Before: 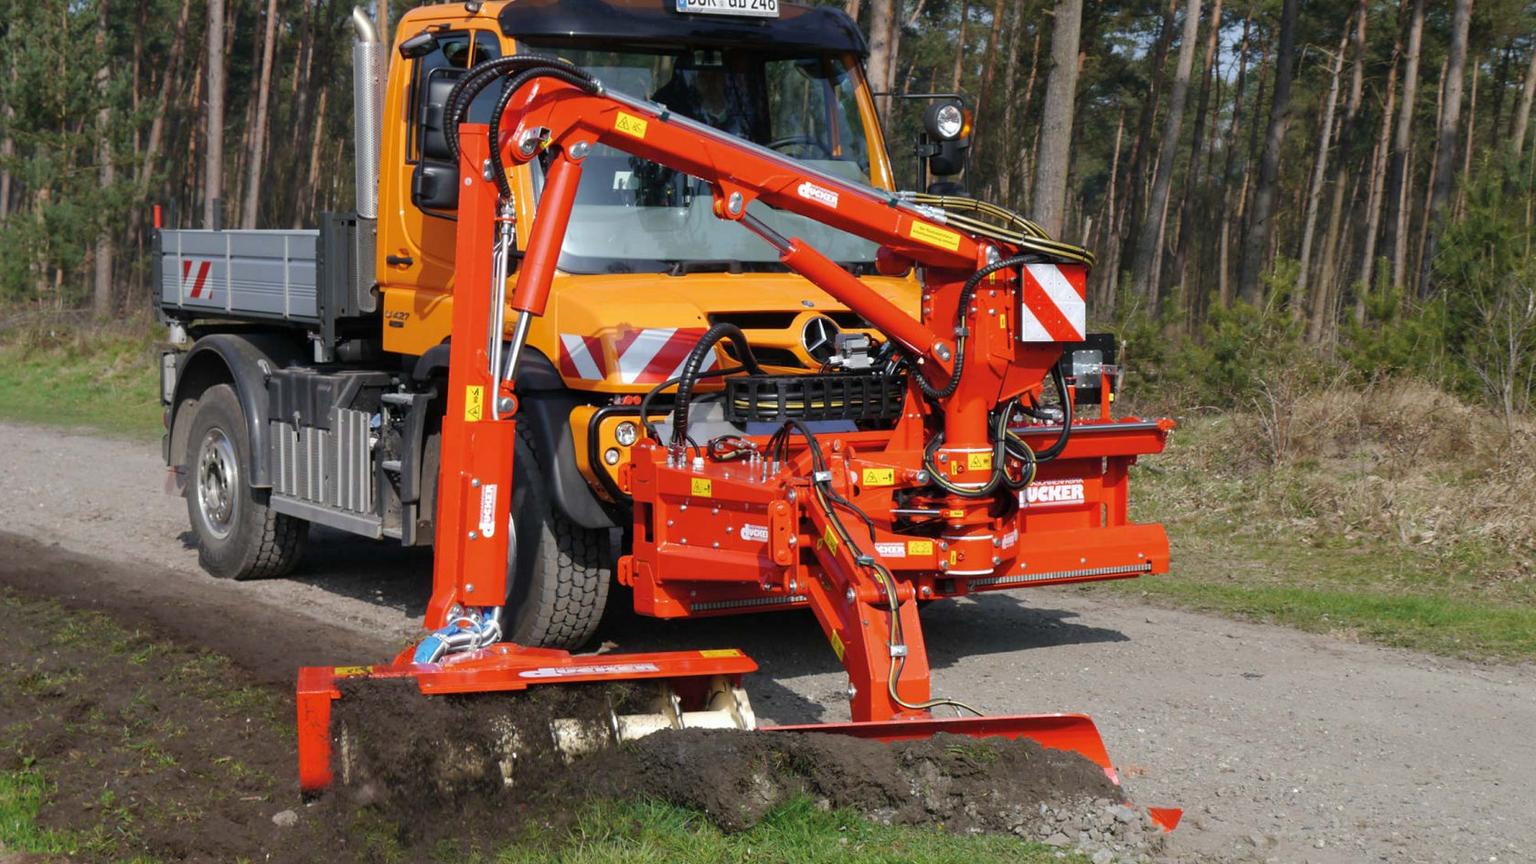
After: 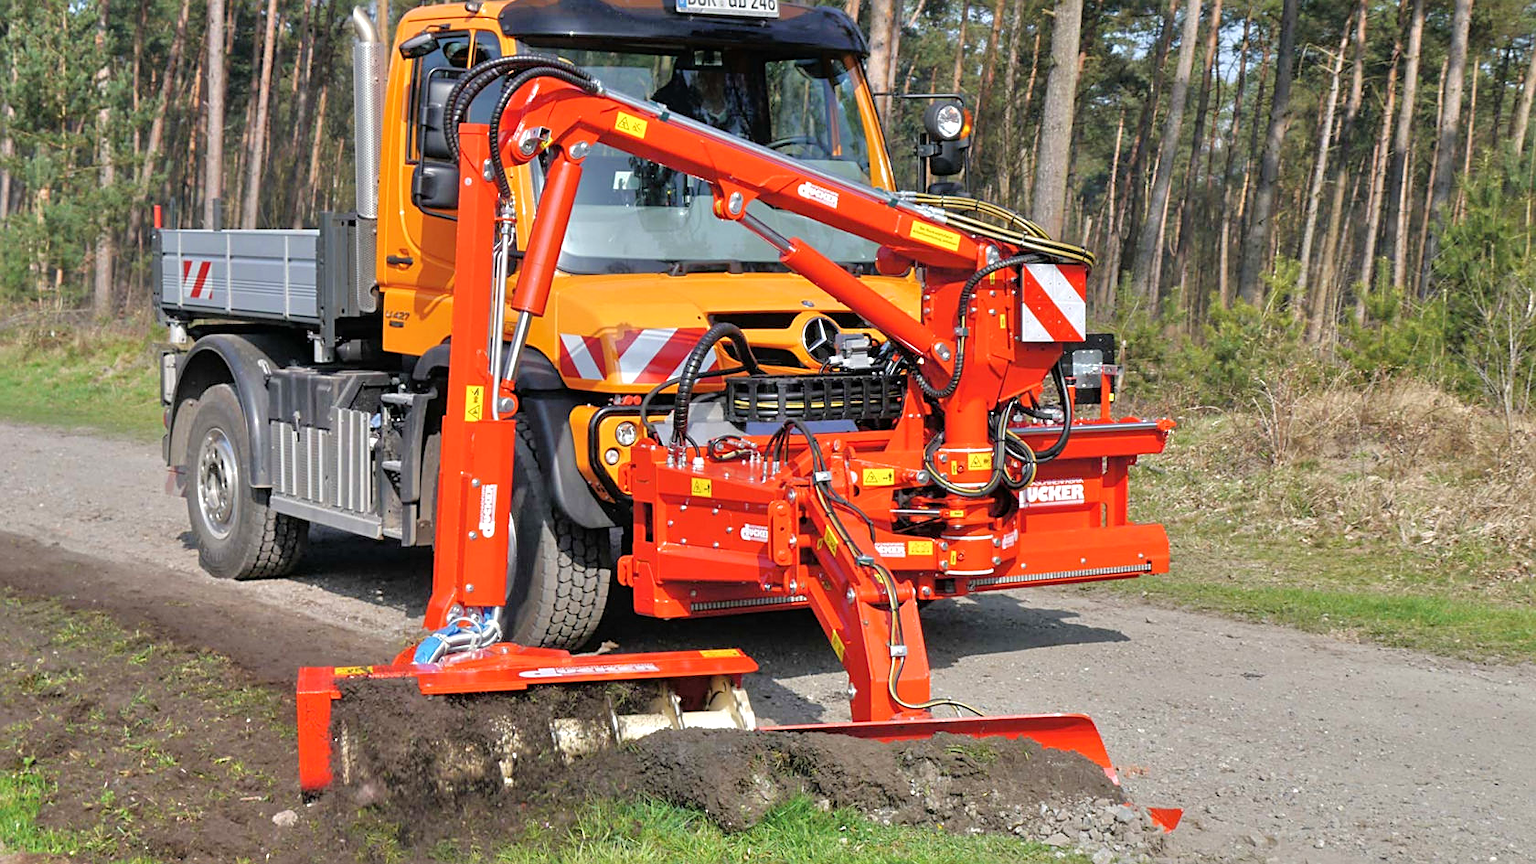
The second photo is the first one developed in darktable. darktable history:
sharpen: on, module defaults
exposure: compensate highlight preservation false
levels: mode automatic, black 0.023%, white 99.97%, levels [0.062, 0.494, 0.925]
tone equalizer: -7 EV 0.15 EV, -6 EV 0.6 EV, -5 EV 1.15 EV, -4 EV 1.33 EV, -3 EV 1.15 EV, -2 EV 0.6 EV, -1 EV 0.15 EV, mask exposure compensation -0.5 EV
